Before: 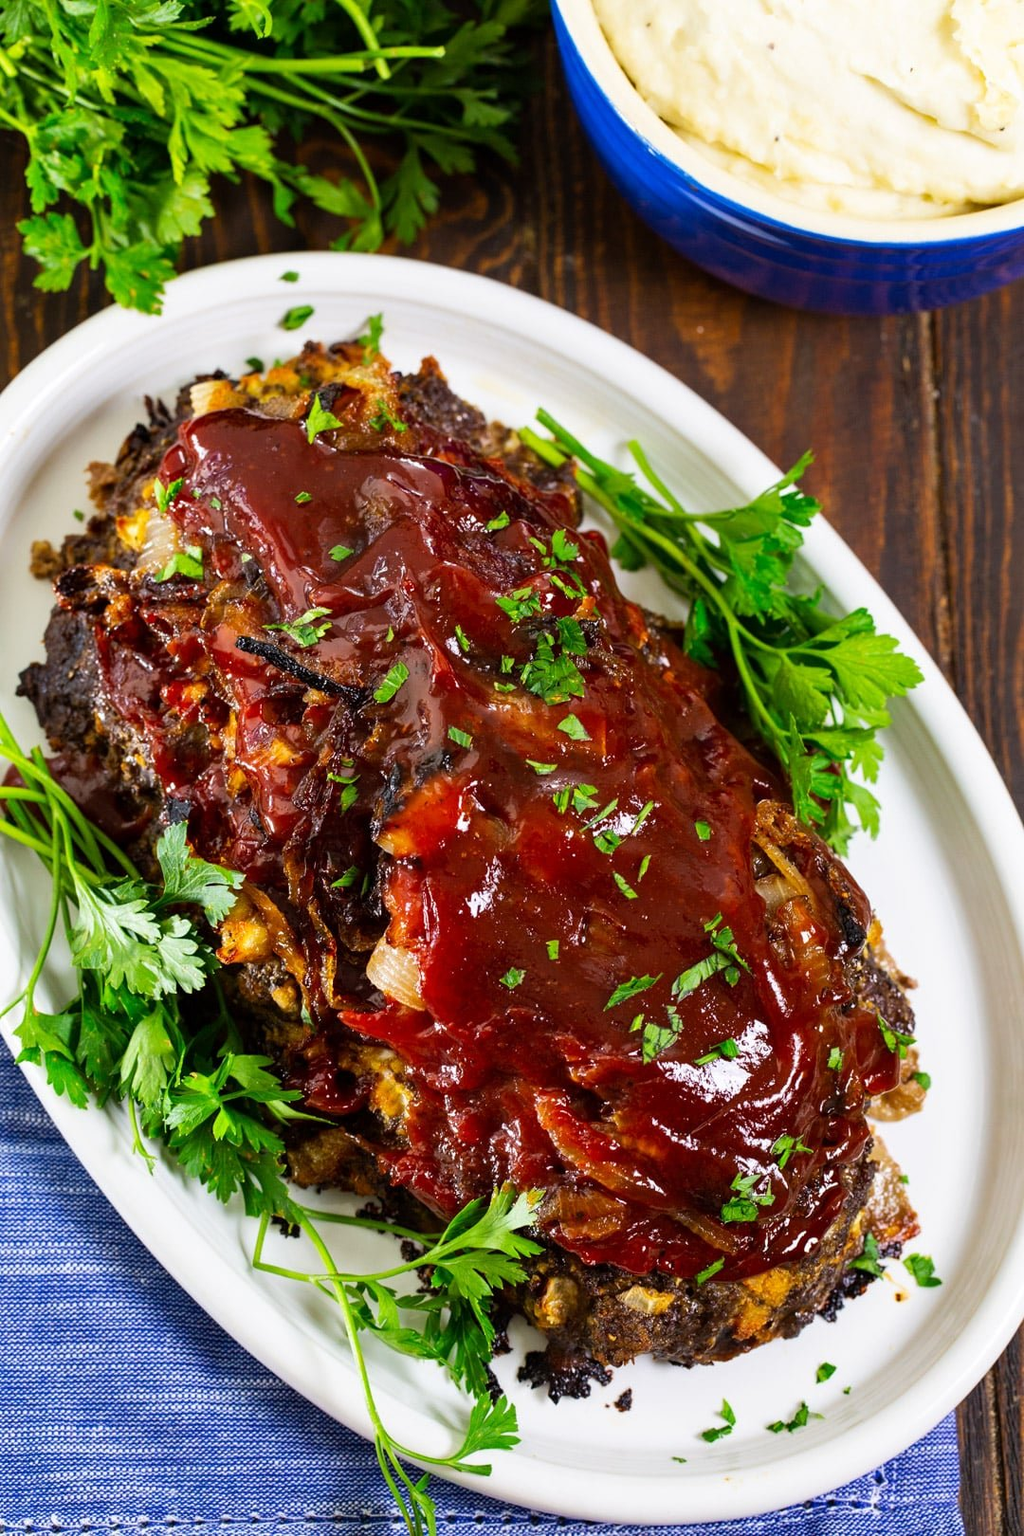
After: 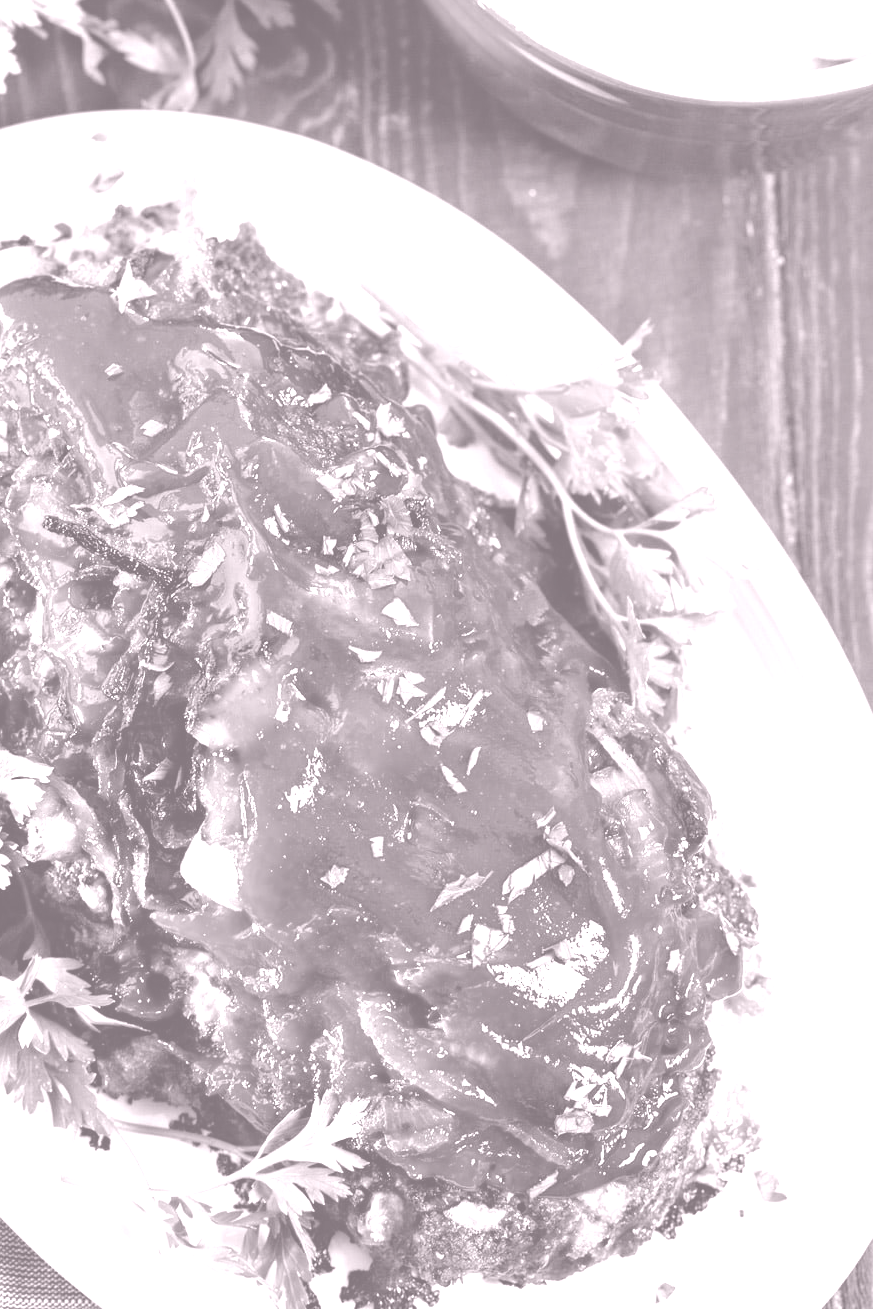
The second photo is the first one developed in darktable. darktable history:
rgb levels: preserve colors max RGB
crop: left 19.159%, top 9.58%, bottom 9.58%
colorize: hue 25.2°, saturation 83%, source mix 82%, lightness 79%, version 1
